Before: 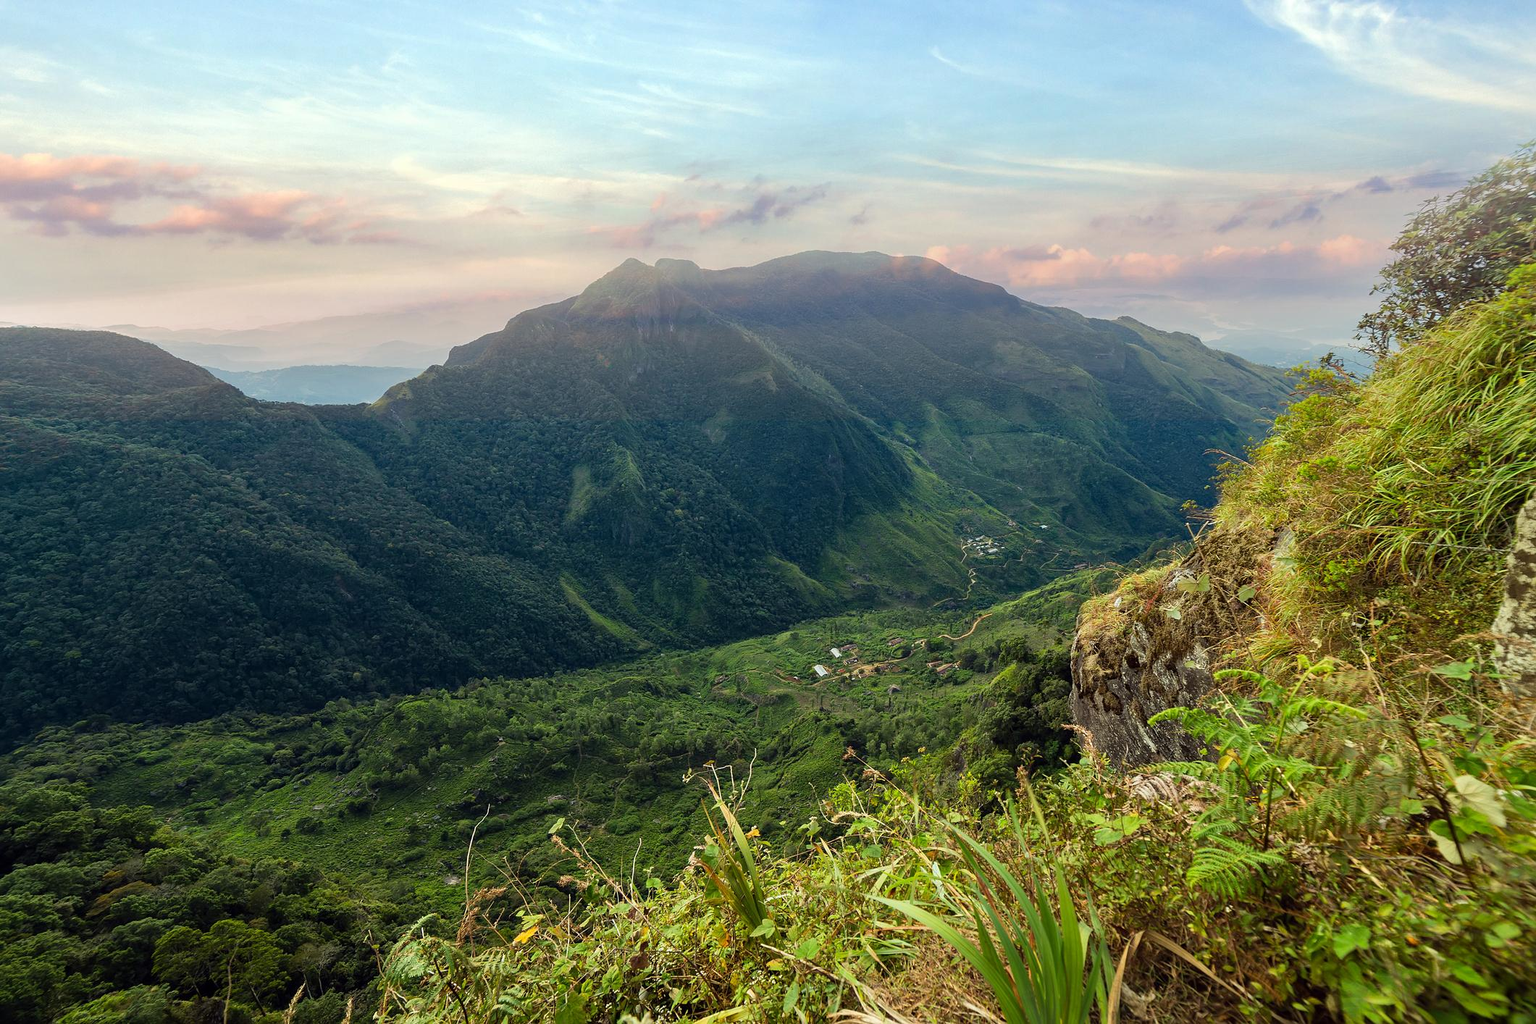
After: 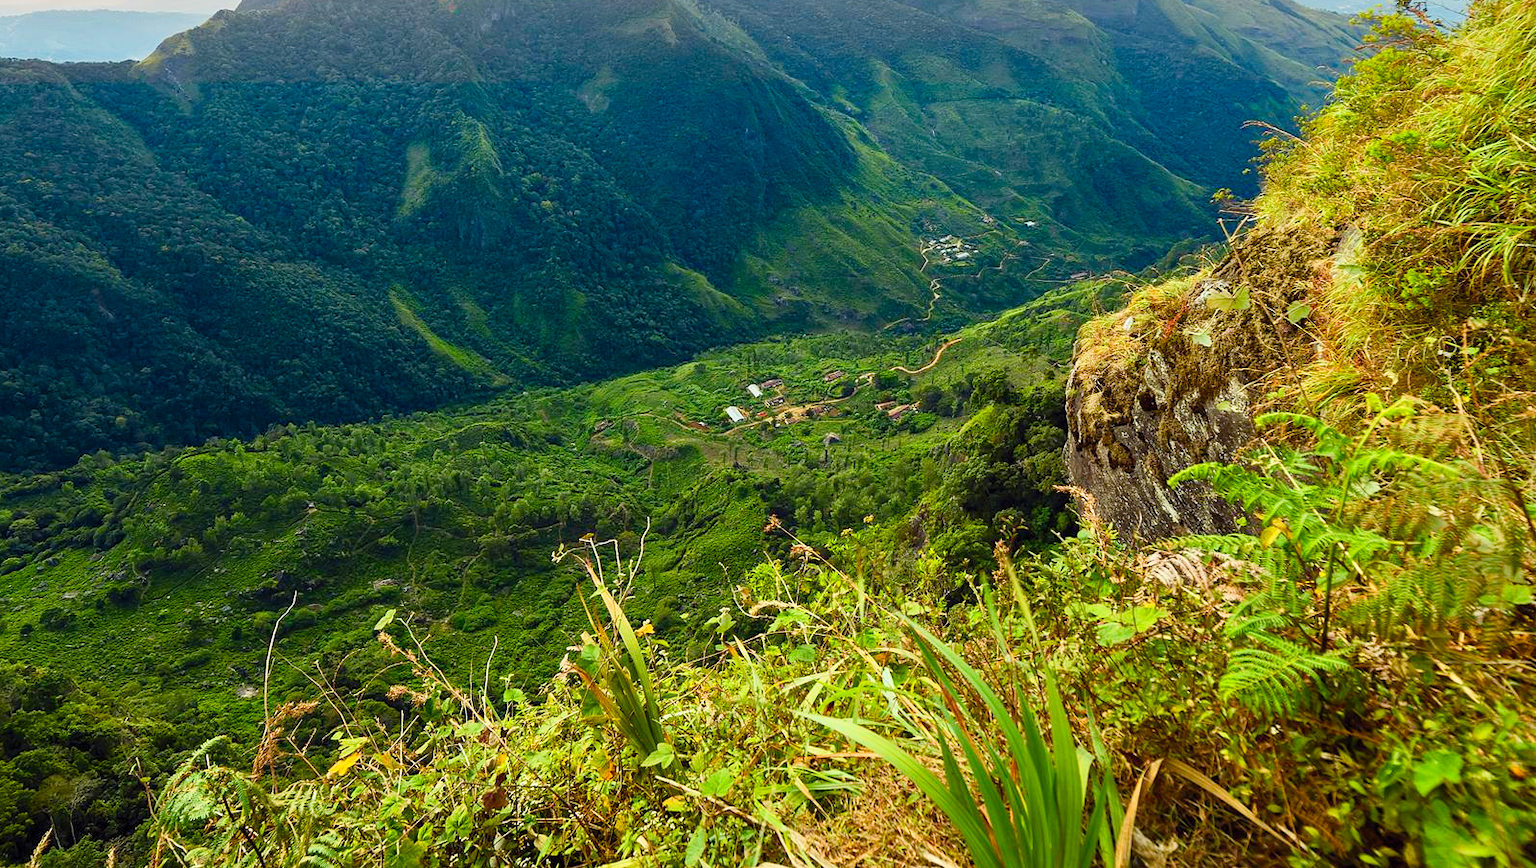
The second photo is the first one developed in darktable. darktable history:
color balance rgb: perceptual saturation grading › global saturation 20%, perceptual saturation grading › highlights -25.752%, perceptual saturation grading › shadows 49.227%
crop and rotate: left 17.375%, top 35.002%, right 7.056%, bottom 0.902%
contrast brightness saturation: contrast 0.195, brightness 0.16, saturation 0.217
